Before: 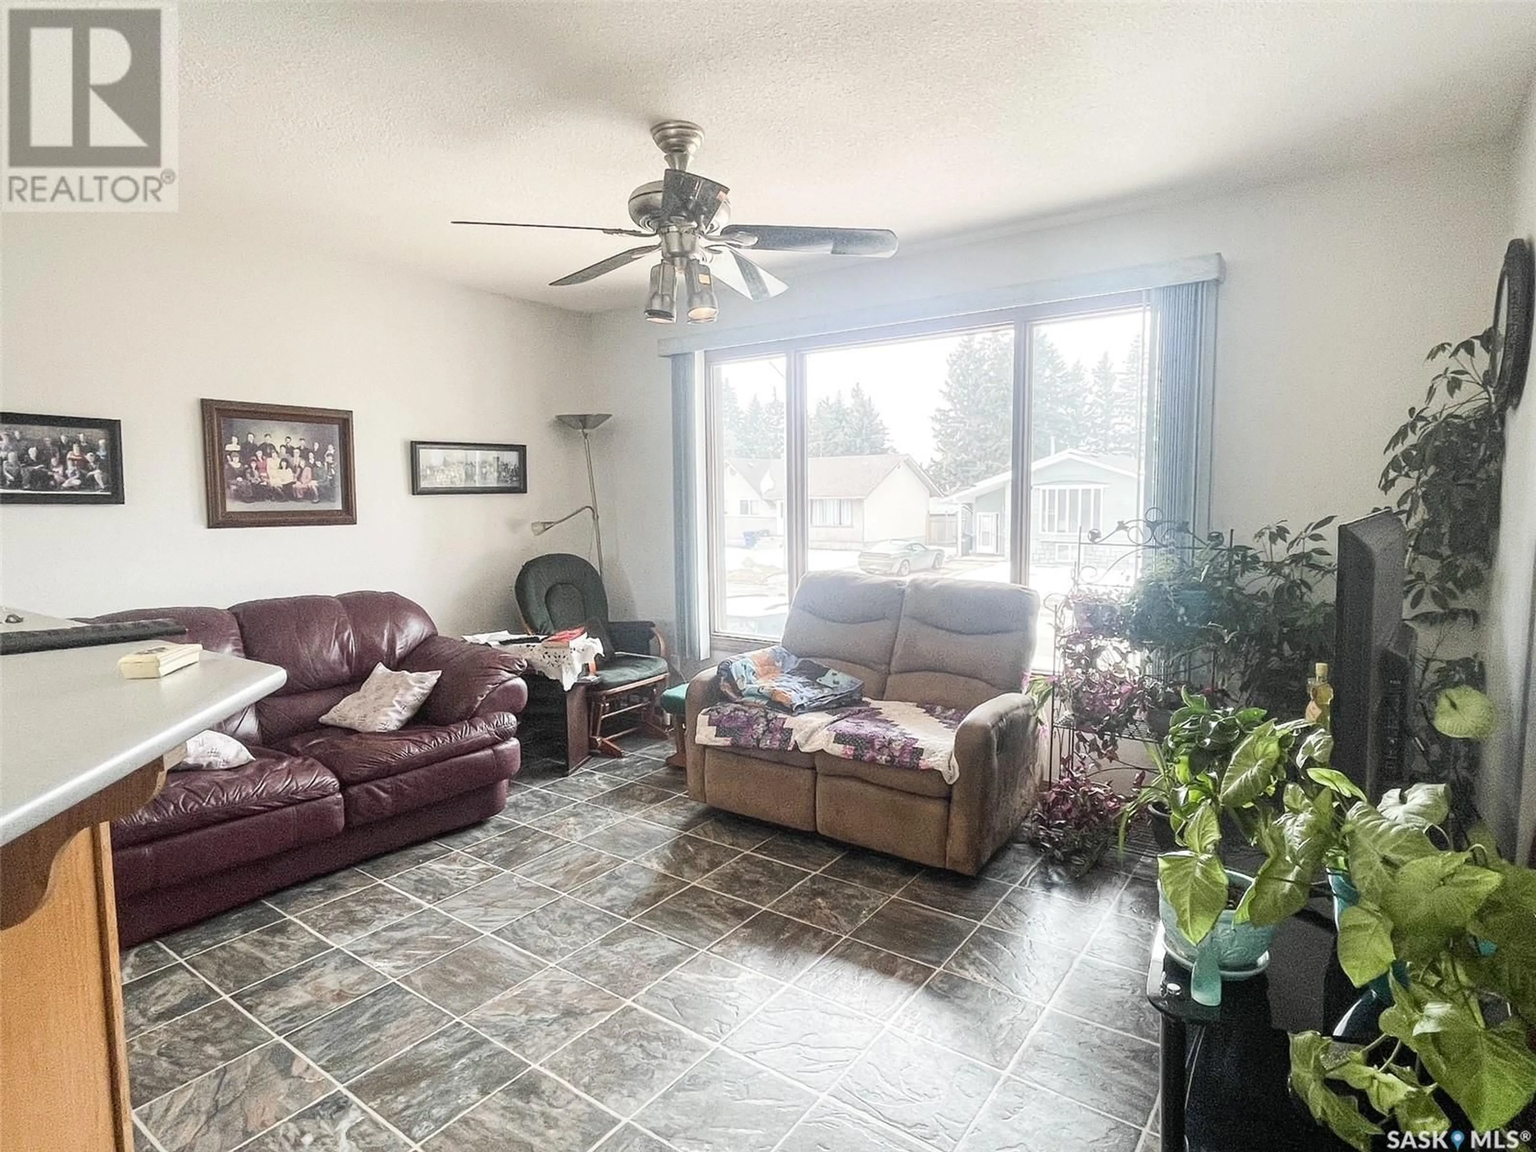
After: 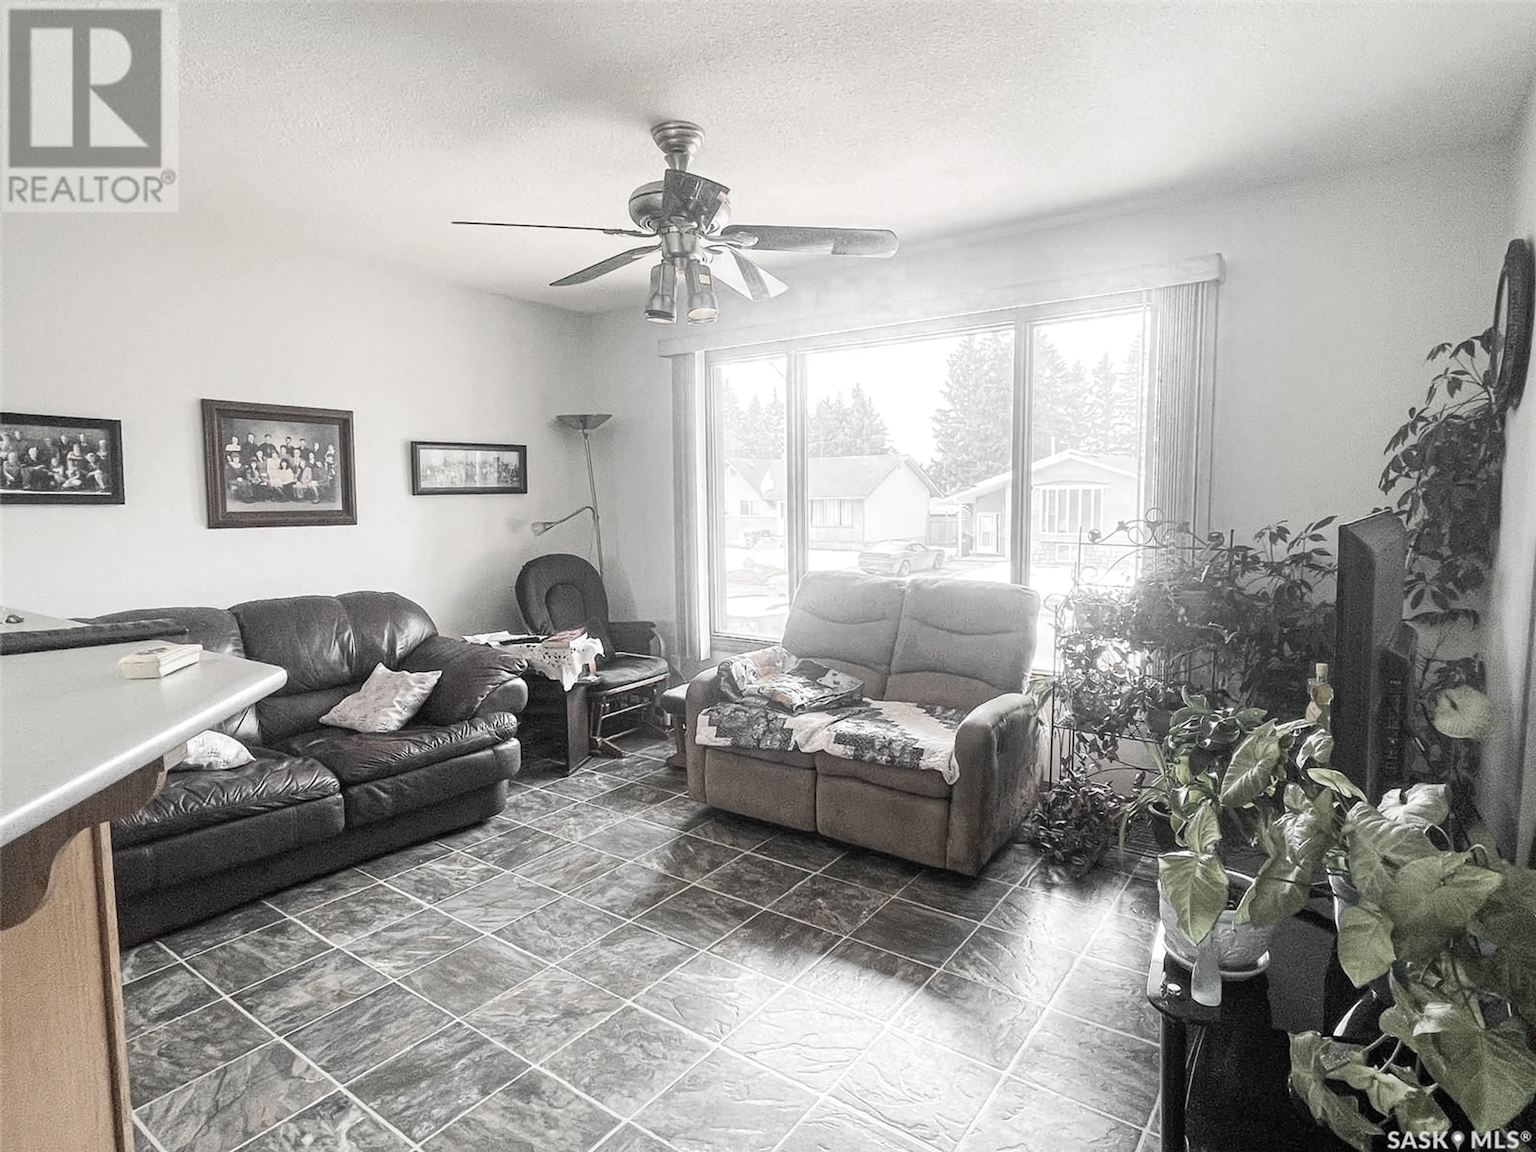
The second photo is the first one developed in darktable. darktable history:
color zones: curves: ch0 [(0, 0.613) (0.01, 0.613) (0.245, 0.448) (0.498, 0.529) (0.642, 0.665) (0.879, 0.777) (0.99, 0.613)]; ch1 [(0, 0.035) (0.121, 0.189) (0.259, 0.197) (0.415, 0.061) (0.589, 0.022) (0.732, 0.022) (0.857, 0.026) (0.991, 0.053)]
color balance rgb: power › chroma 0.482%, power › hue 215.14°, perceptual saturation grading › global saturation 0.912%, global vibrance 20%
